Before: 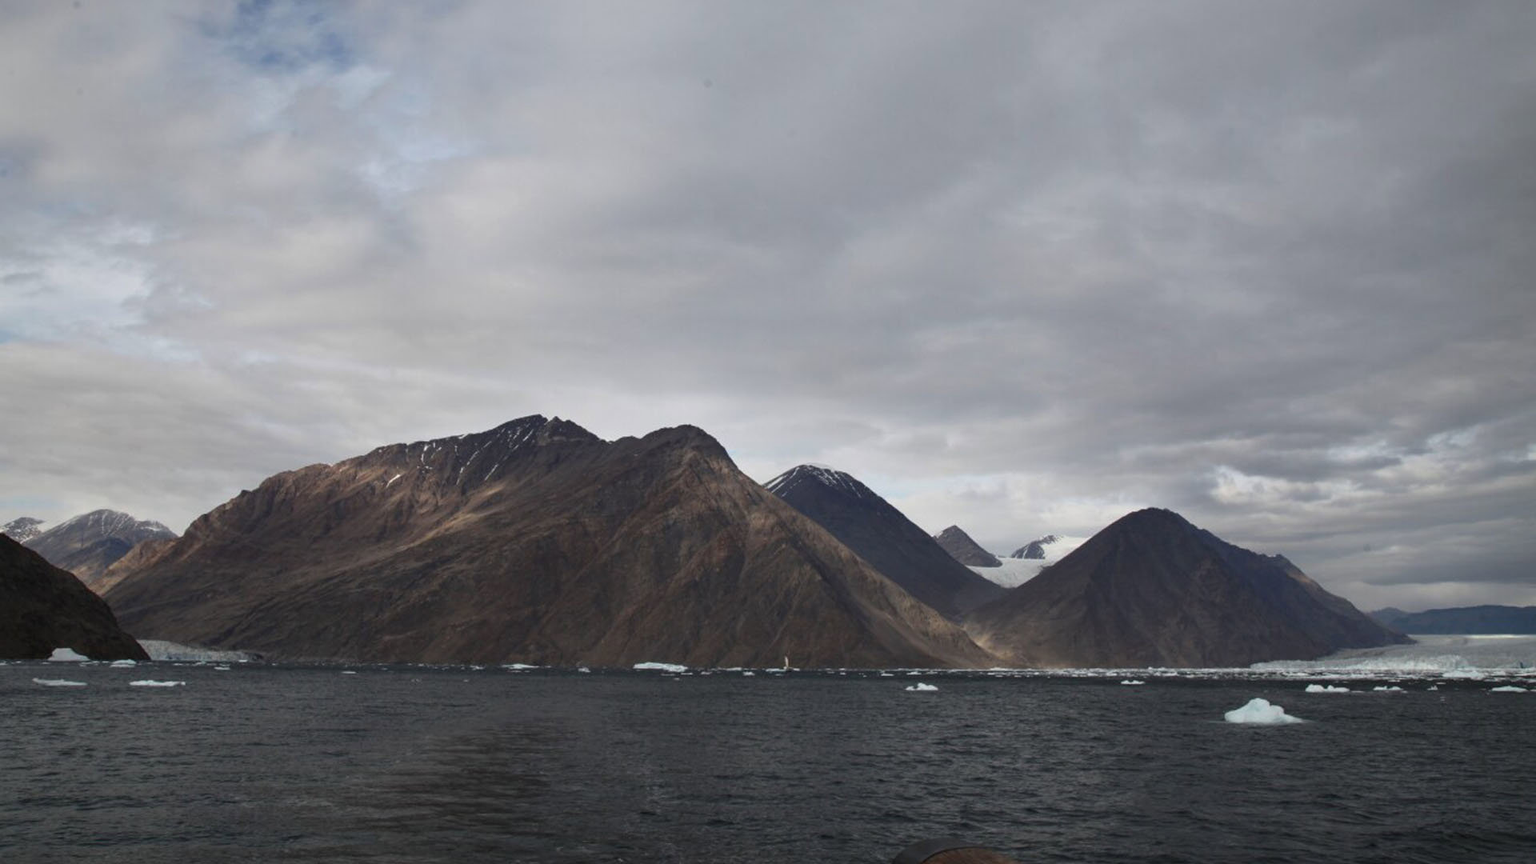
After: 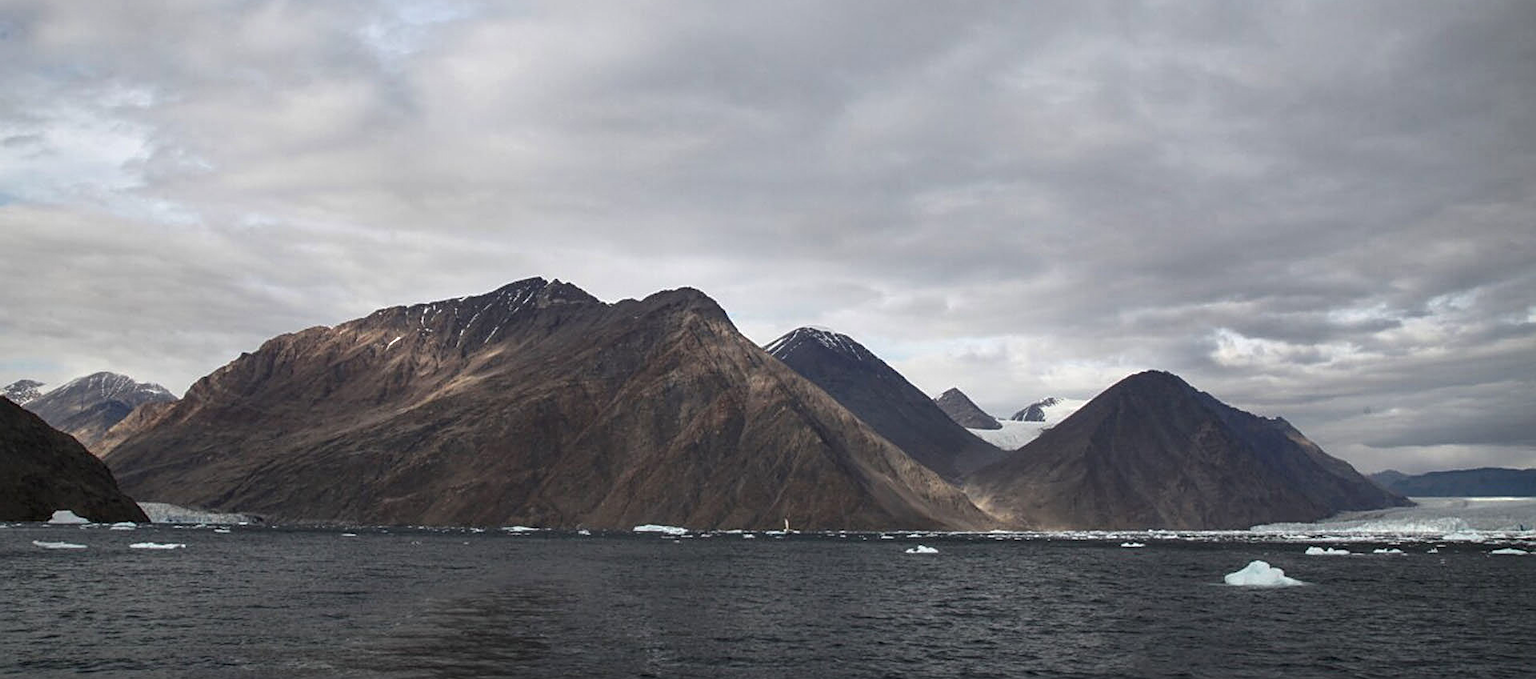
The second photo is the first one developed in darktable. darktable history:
exposure: exposure 0.291 EV, compensate exposure bias true, compensate highlight preservation false
sharpen: on, module defaults
crop and rotate: top 15.993%, bottom 5.367%
local contrast: on, module defaults
